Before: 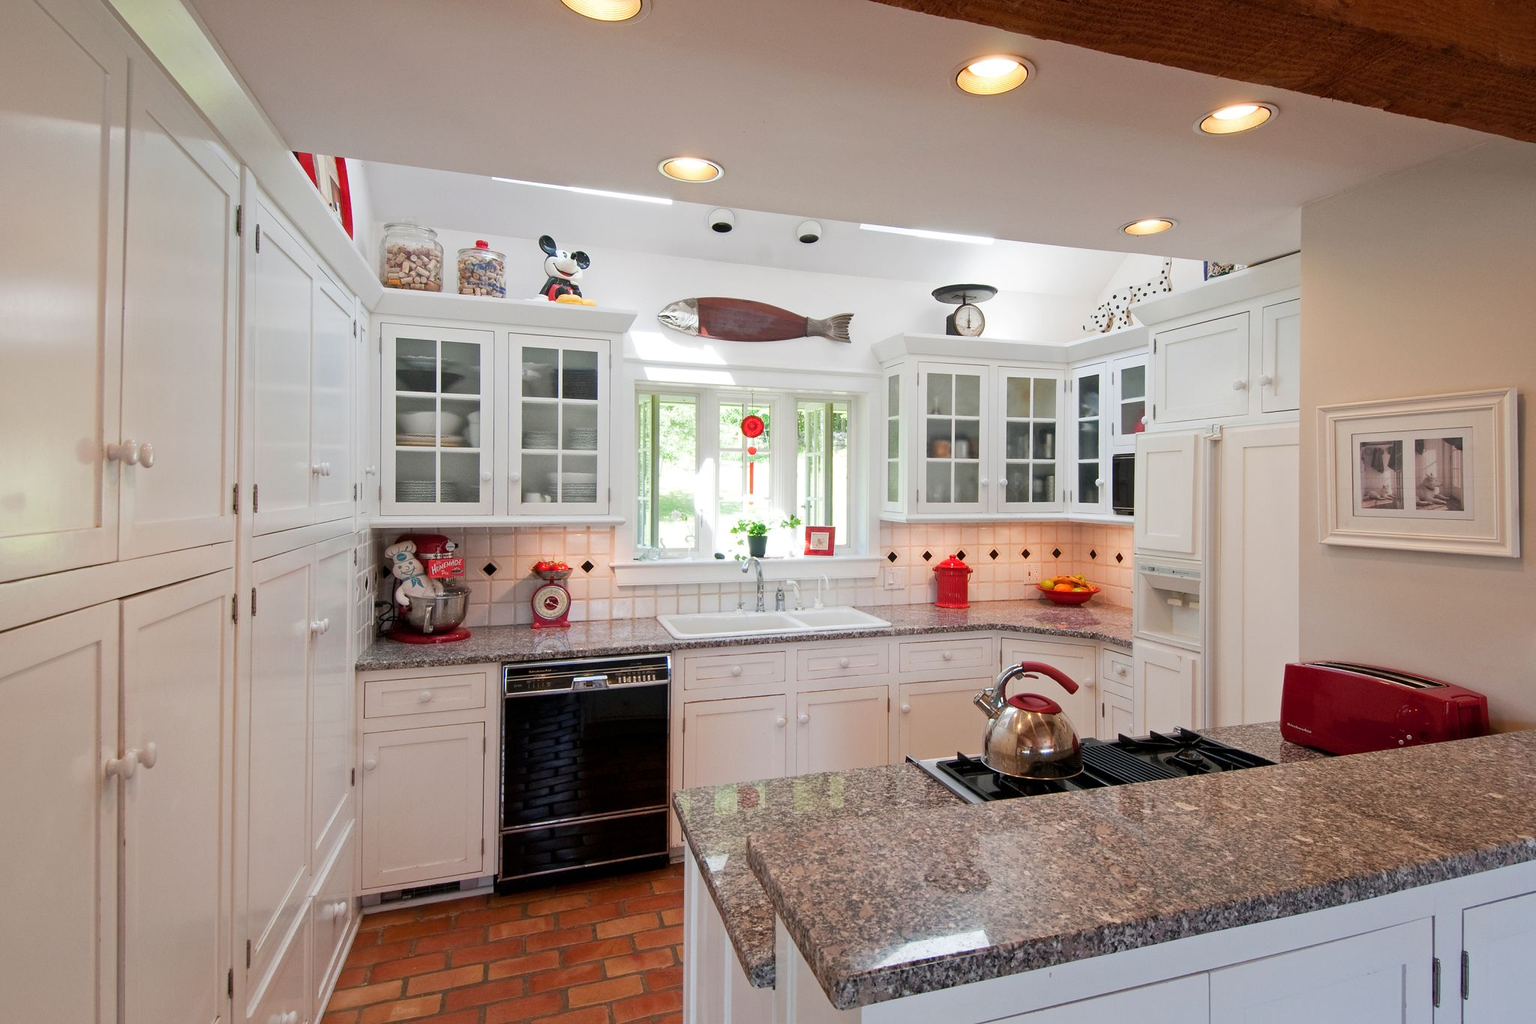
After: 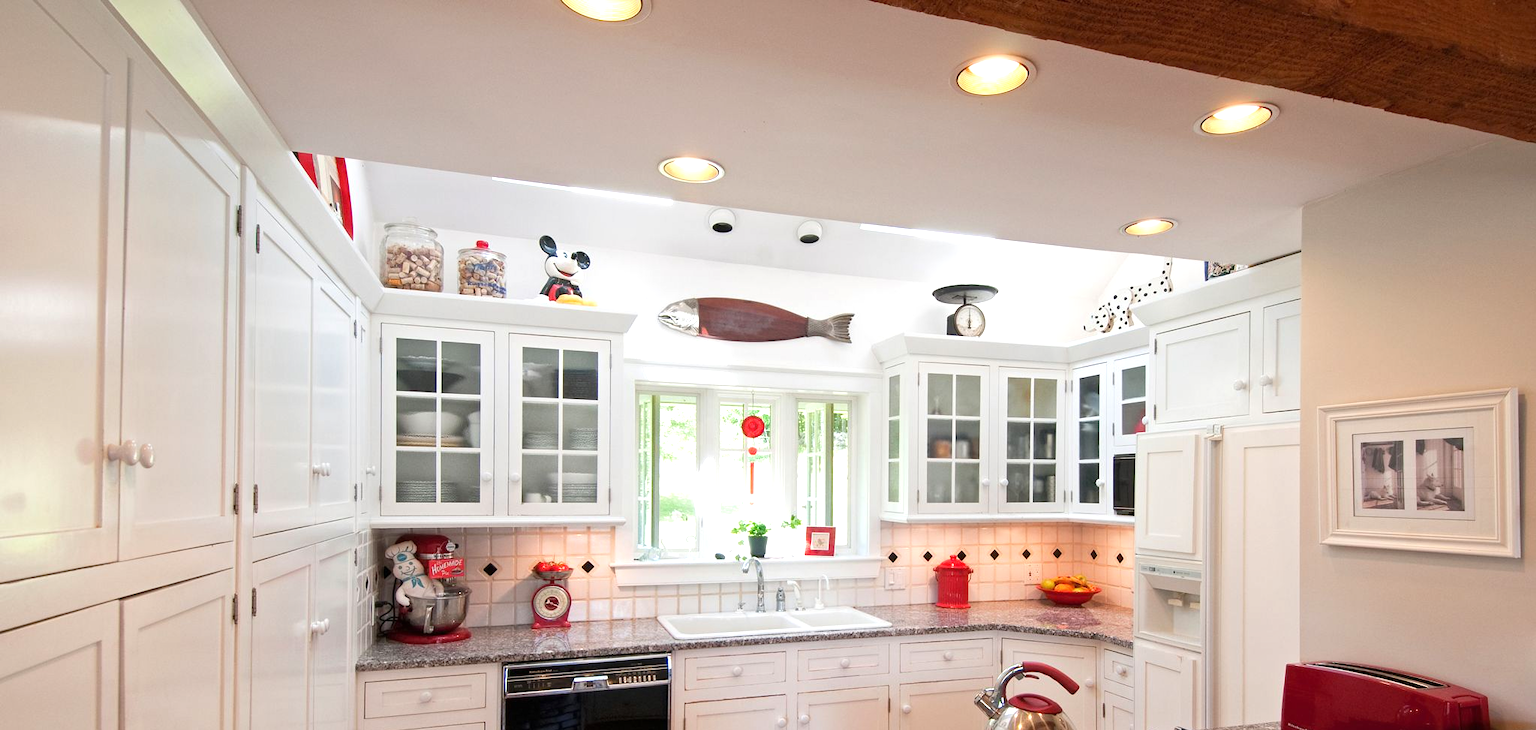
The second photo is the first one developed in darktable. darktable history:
tone equalizer: on, module defaults
crop: bottom 28.576%
exposure: black level correction 0, exposure 0.5 EV, compensate exposure bias true, compensate highlight preservation false
